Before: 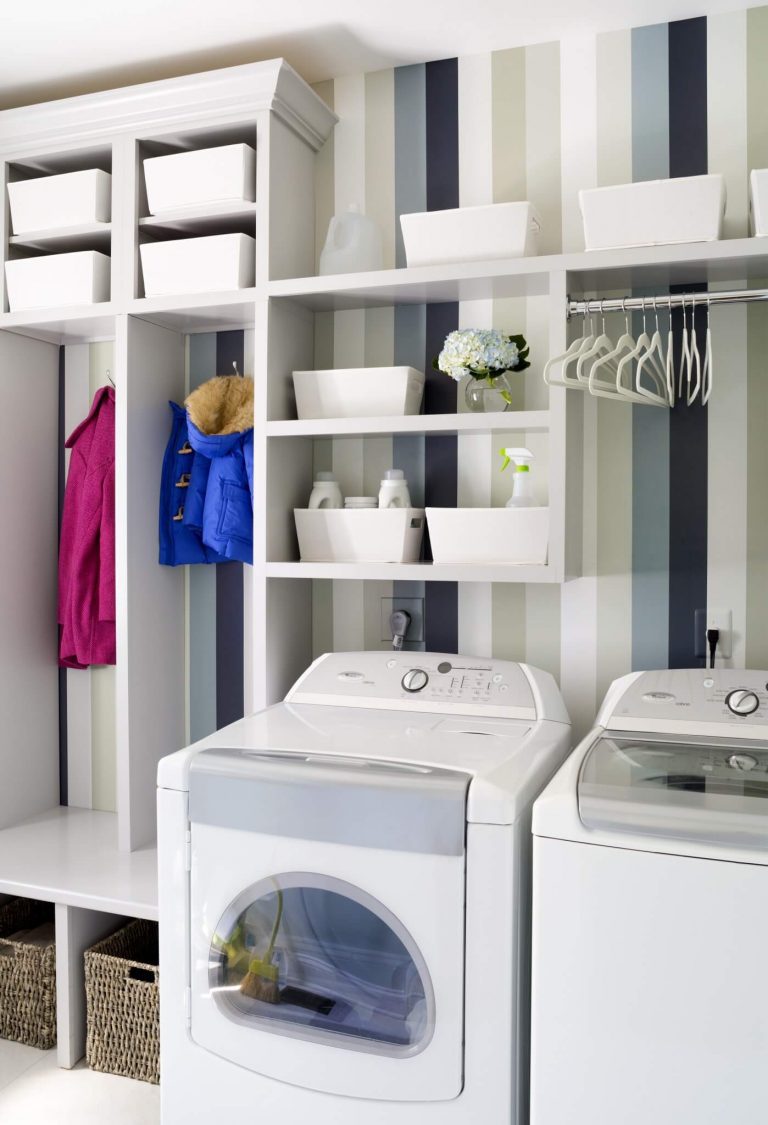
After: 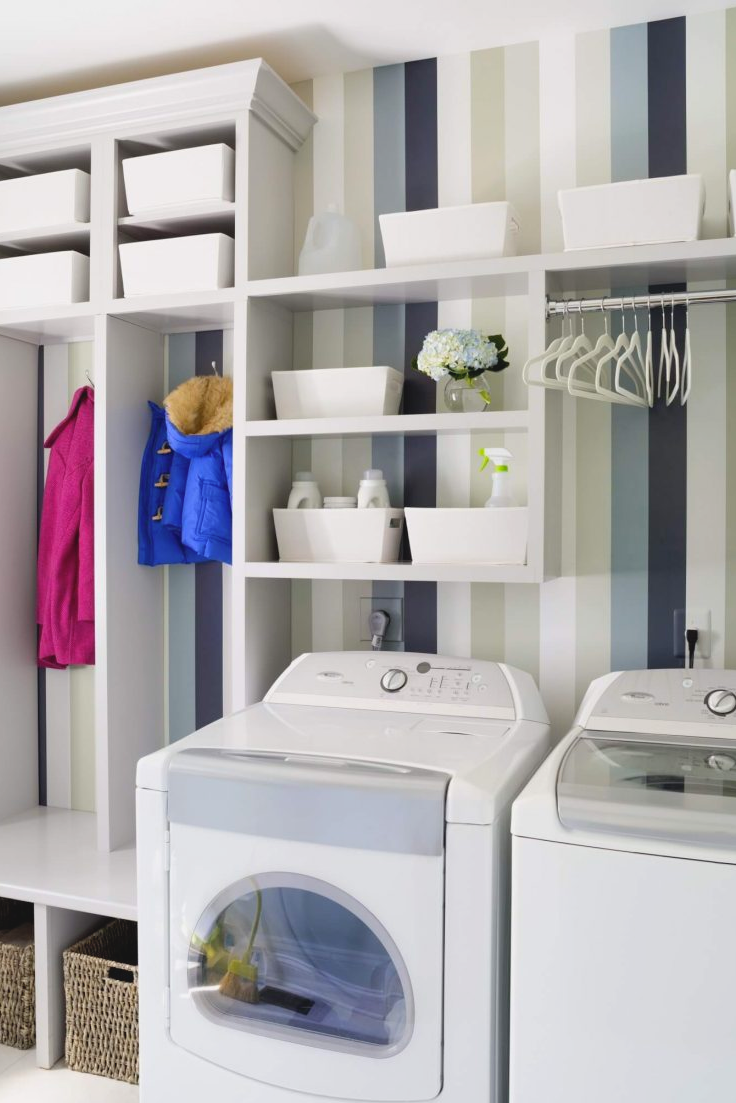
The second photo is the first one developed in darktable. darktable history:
contrast brightness saturation: contrast -0.092, brightness 0.052, saturation 0.079
crop and rotate: left 2.752%, right 1.329%, bottom 1.909%
